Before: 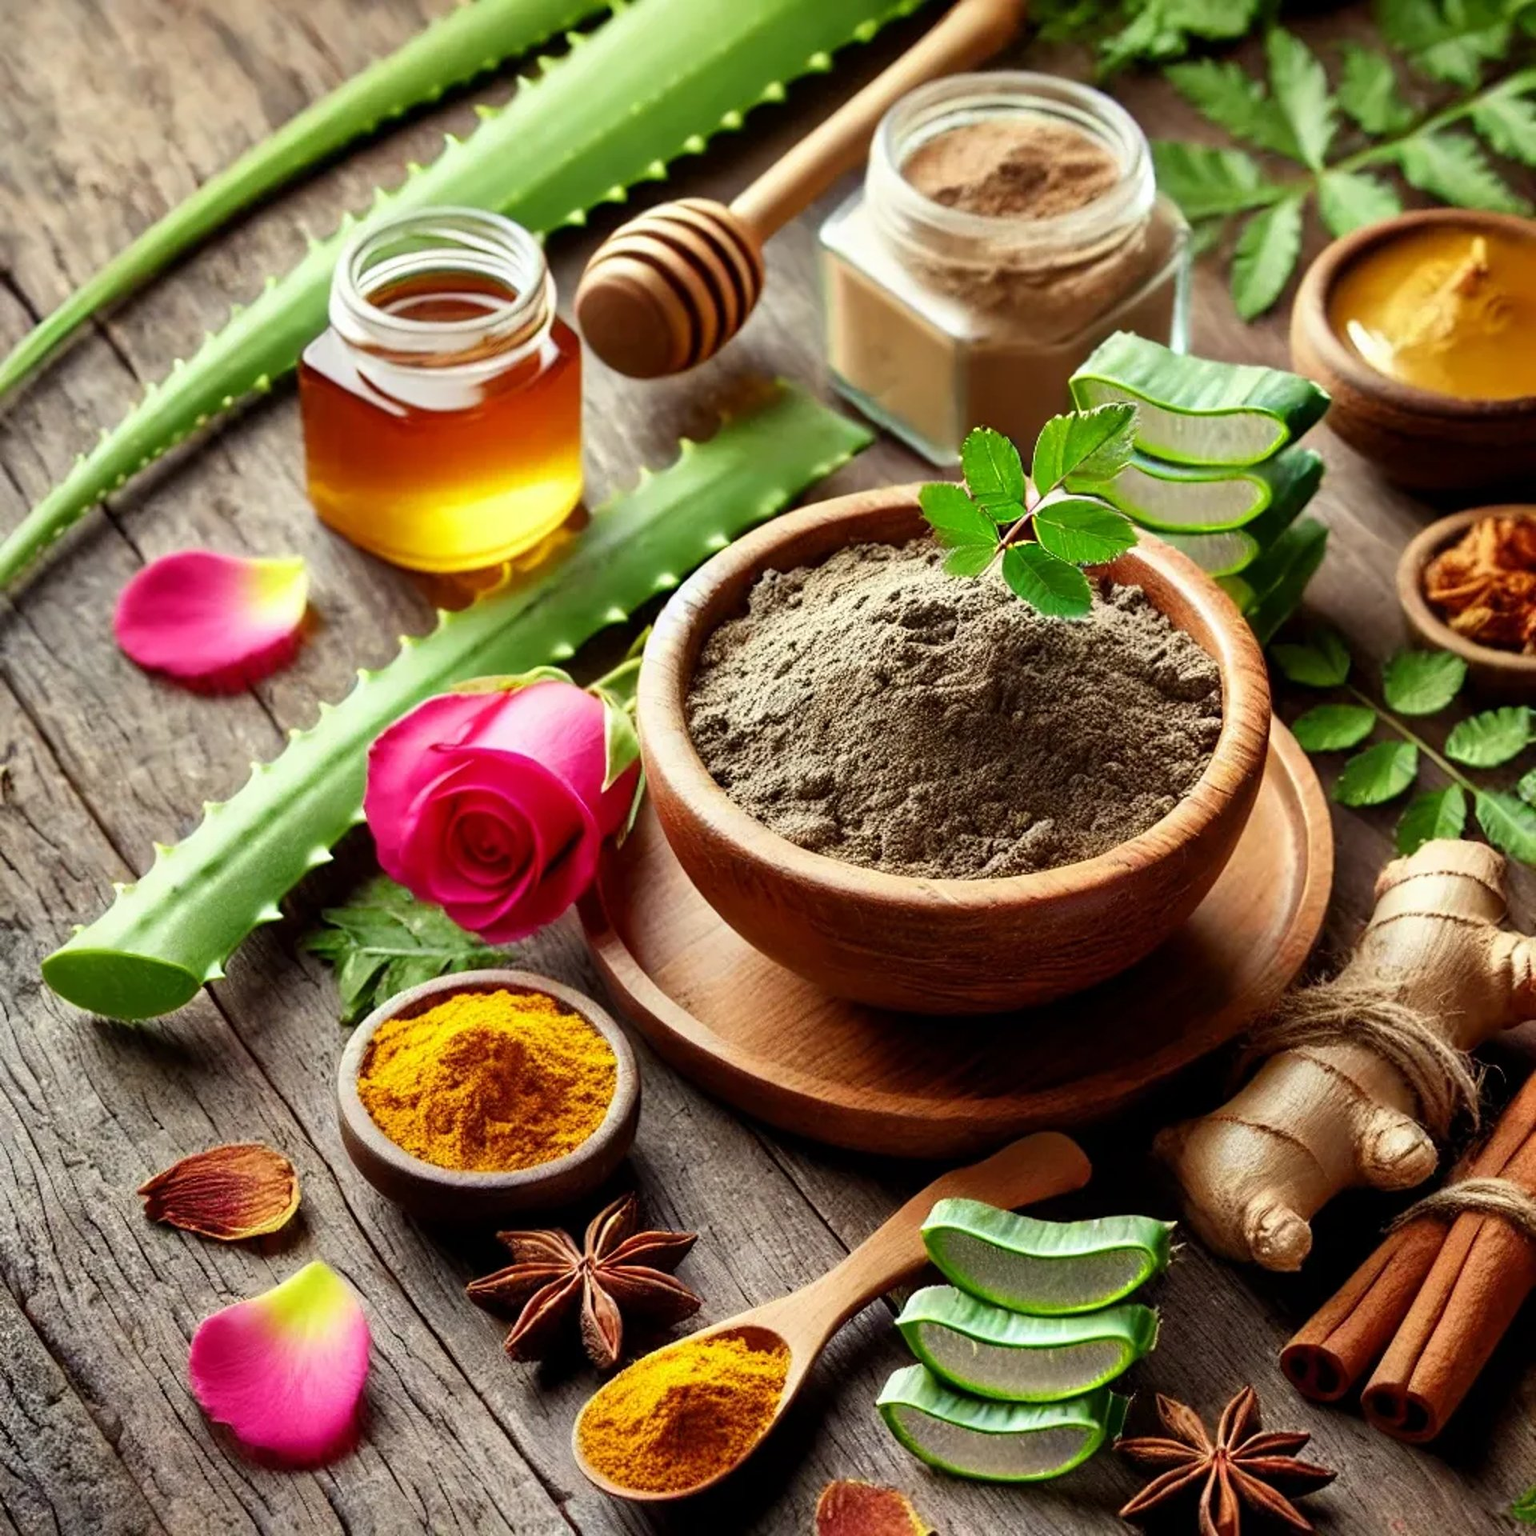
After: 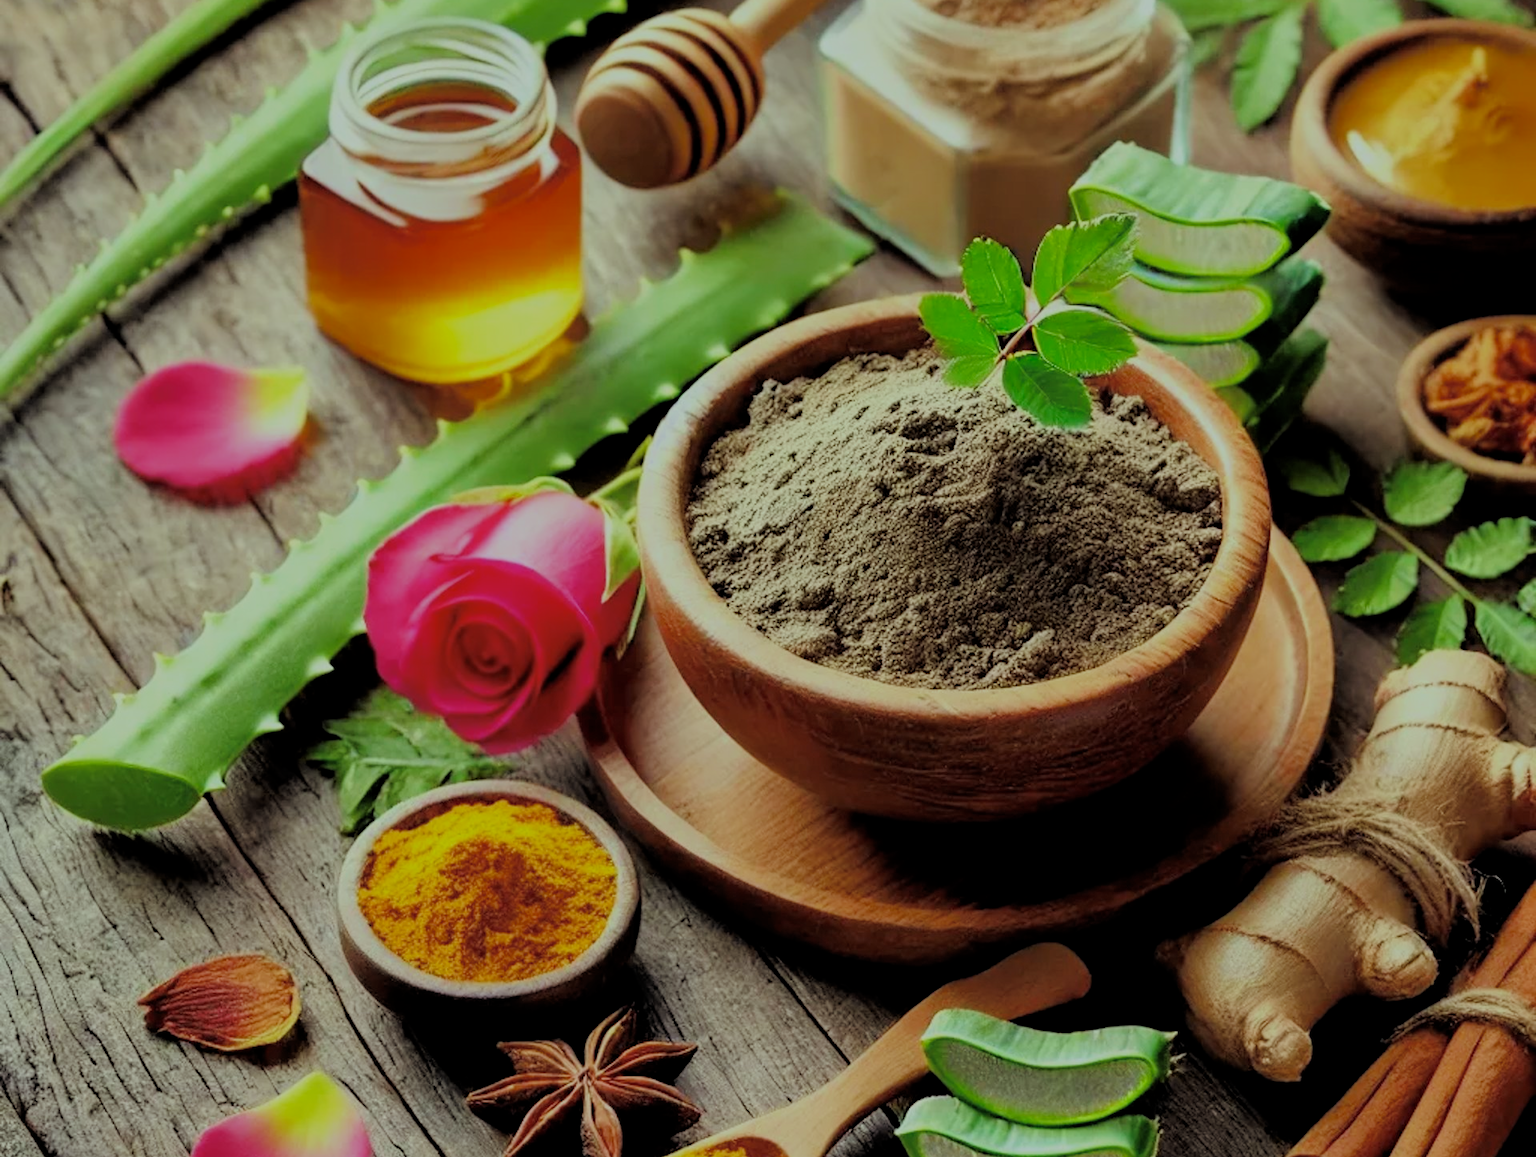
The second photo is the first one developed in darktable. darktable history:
crop and rotate: top 12.374%, bottom 12.228%
color correction: highlights a* -8.49, highlights b* 3.35
tone equalizer: on, module defaults
filmic rgb: middle gray luminance 3.71%, black relative exposure -6.01 EV, white relative exposure 6.36 EV, dynamic range scaling 22.14%, target black luminance 0%, hardness 2.32, latitude 45.49%, contrast 0.79, highlights saturation mix 99.63%, shadows ↔ highlights balance 0.034%
